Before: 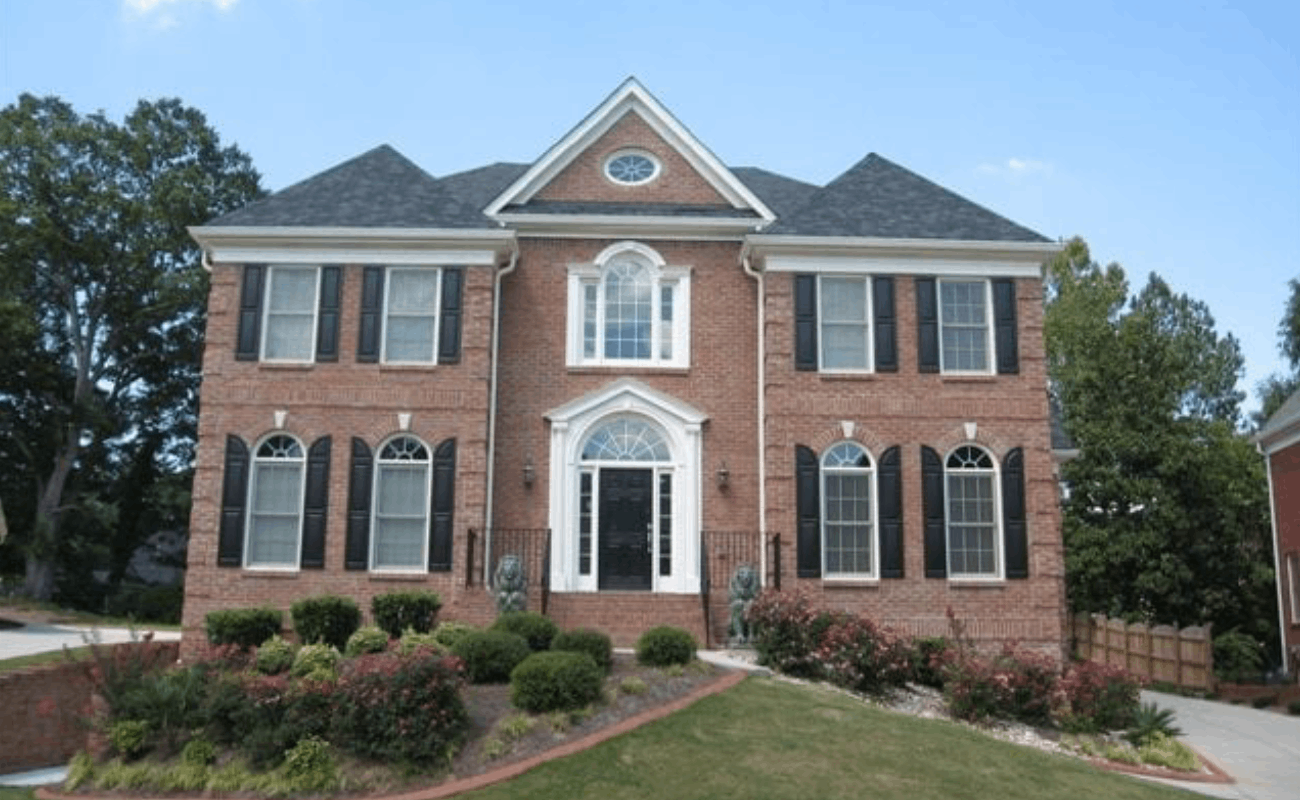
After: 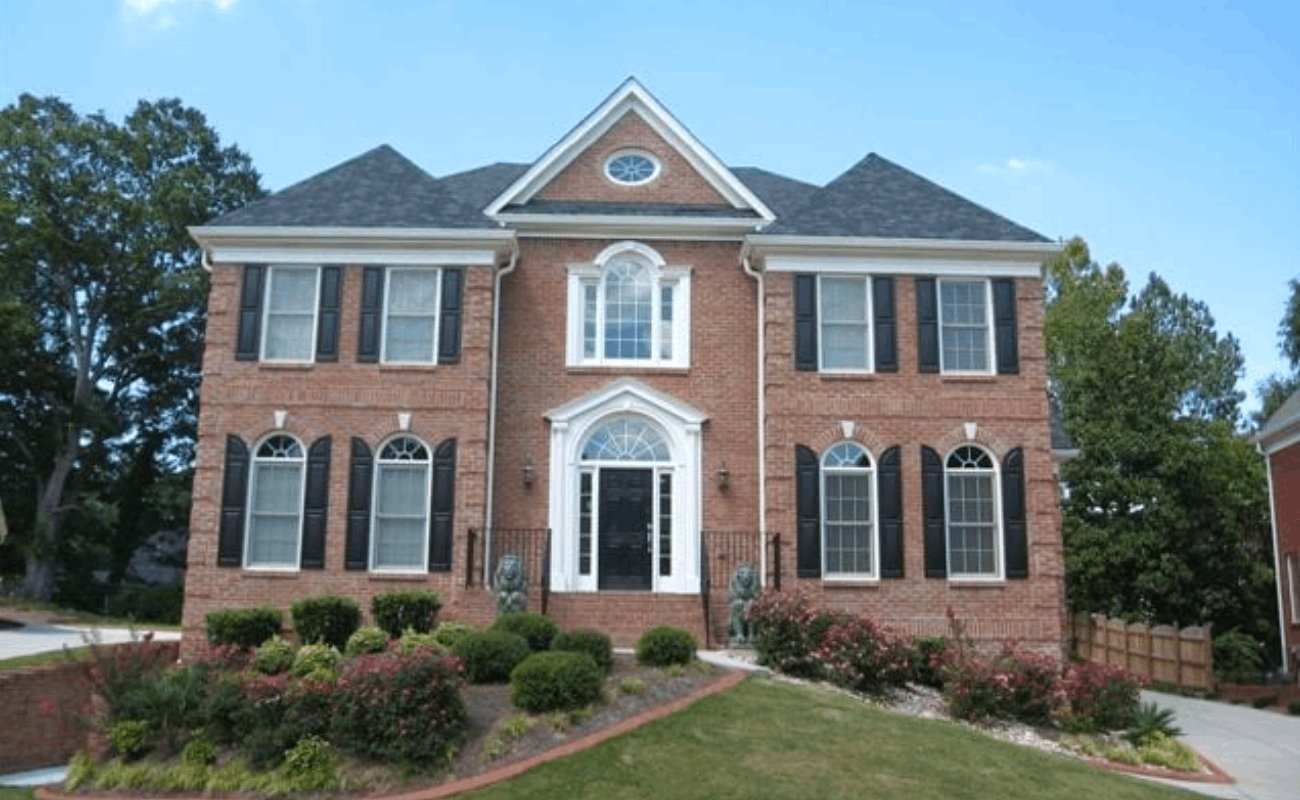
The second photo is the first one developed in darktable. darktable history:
color balance rgb: linear chroma grading › global chroma 10%, perceptual saturation grading › global saturation 5%, perceptual brilliance grading › global brilliance 4%, global vibrance 7%, saturation formula JzAzBz (2021)
white balance: red 0.982, blue 1.018
